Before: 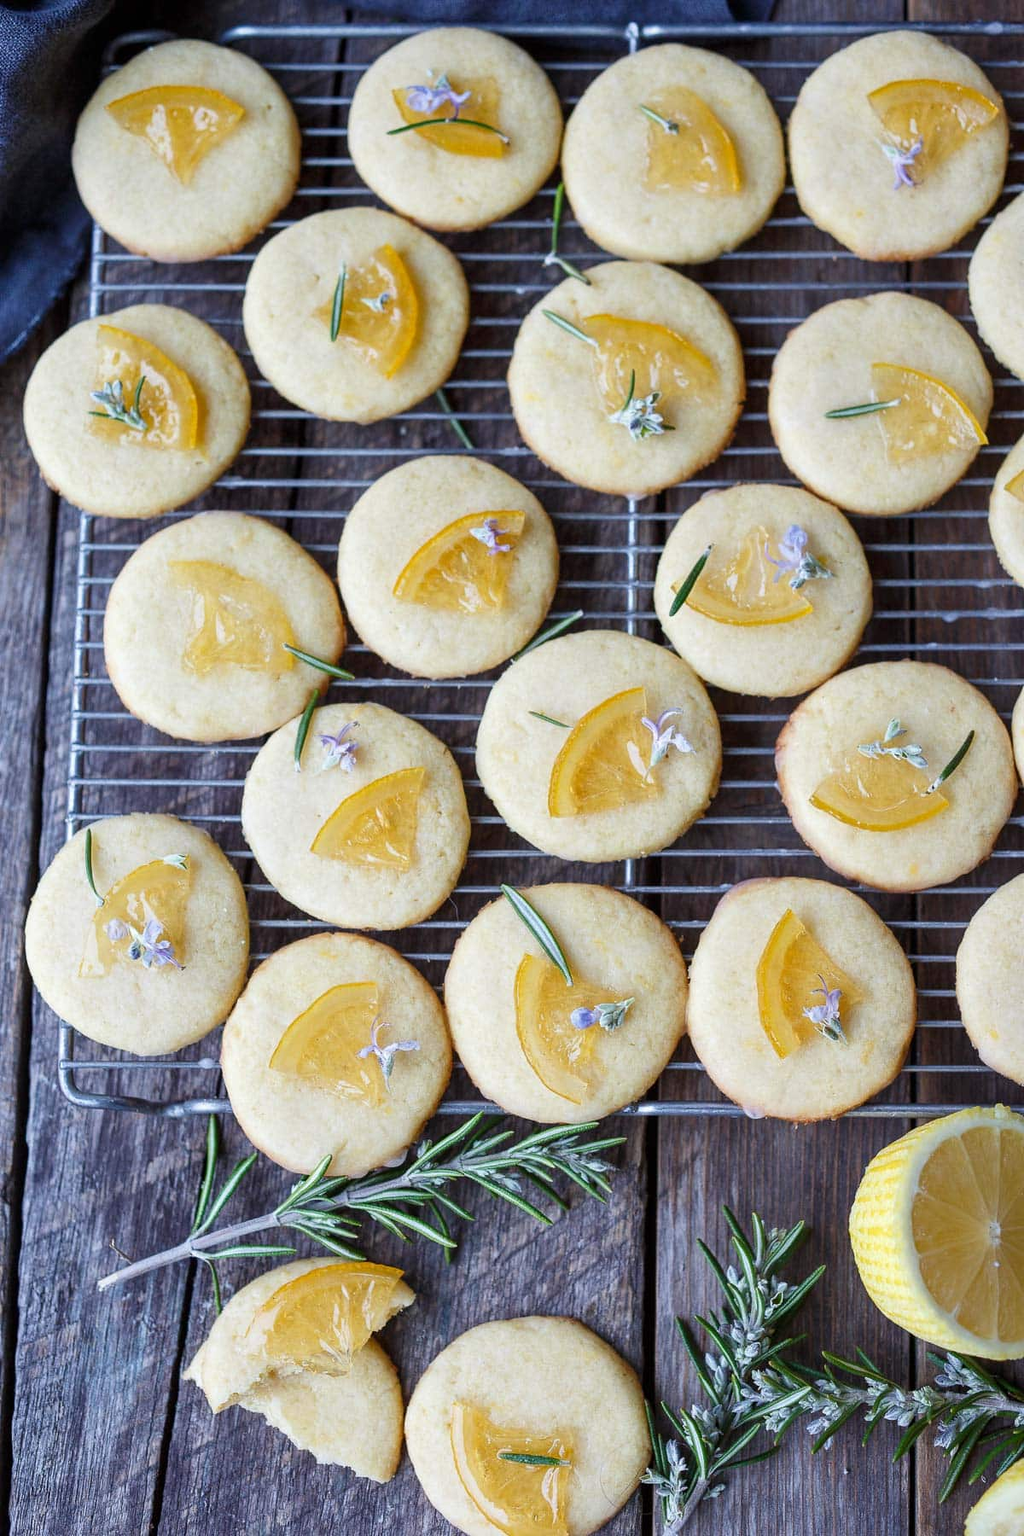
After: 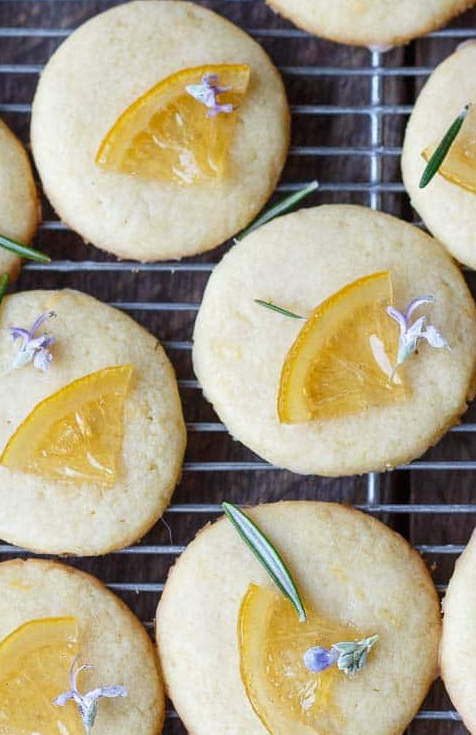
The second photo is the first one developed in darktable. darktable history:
crop: left 30.432%, top 29.681%, right 29.881%, bottom 29.443%
